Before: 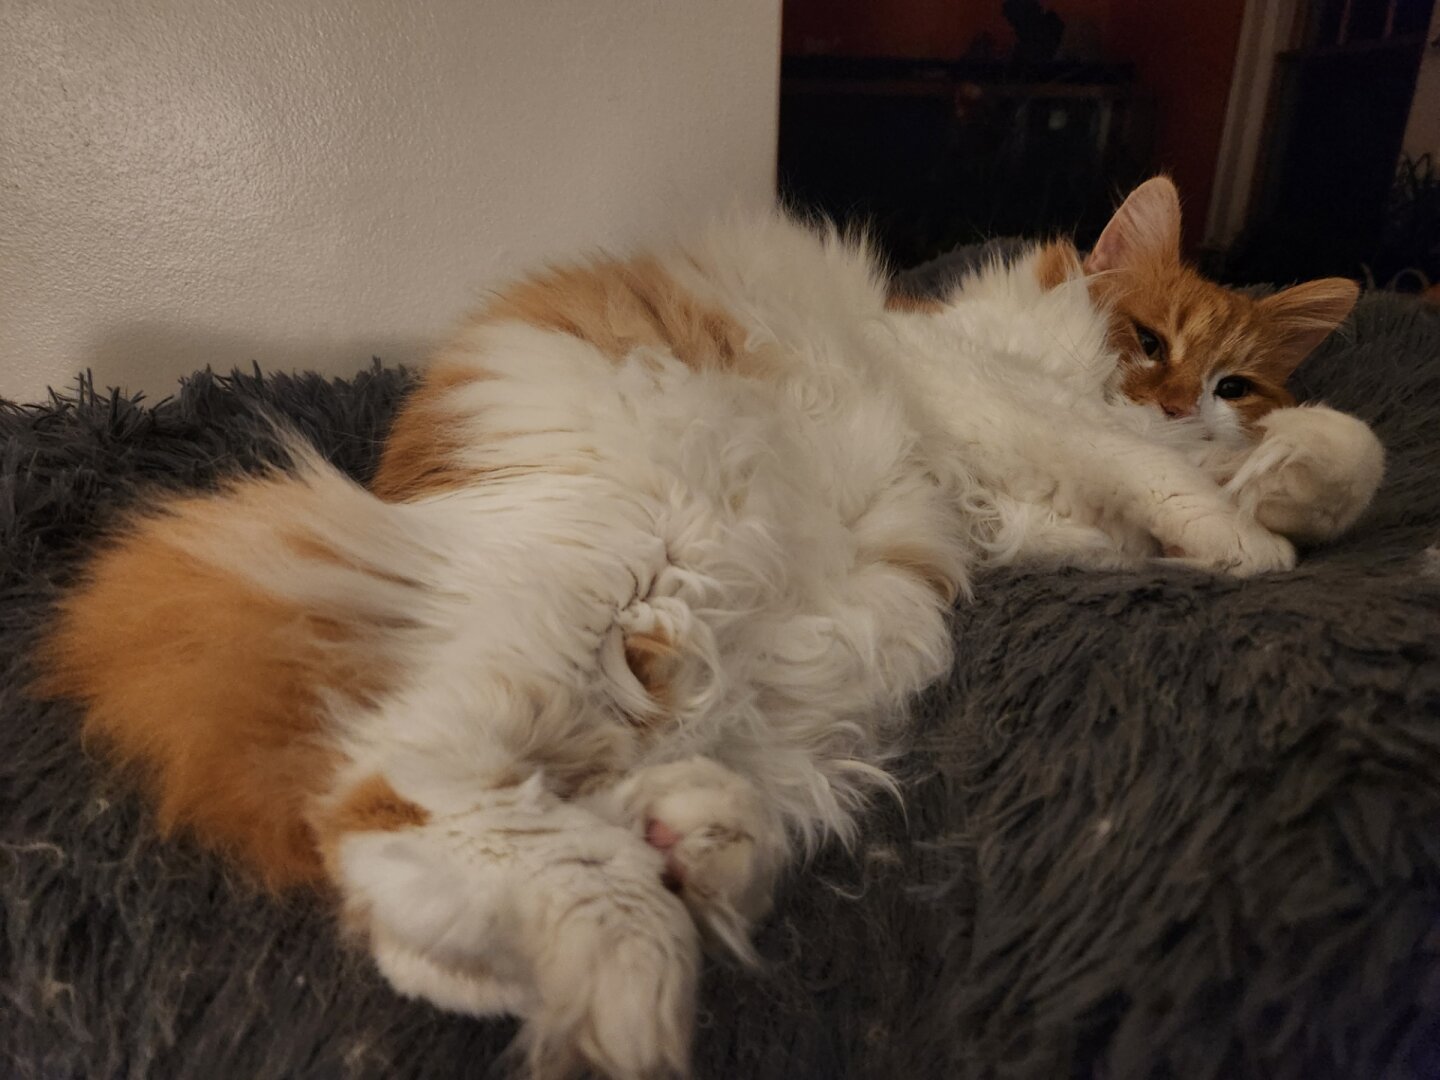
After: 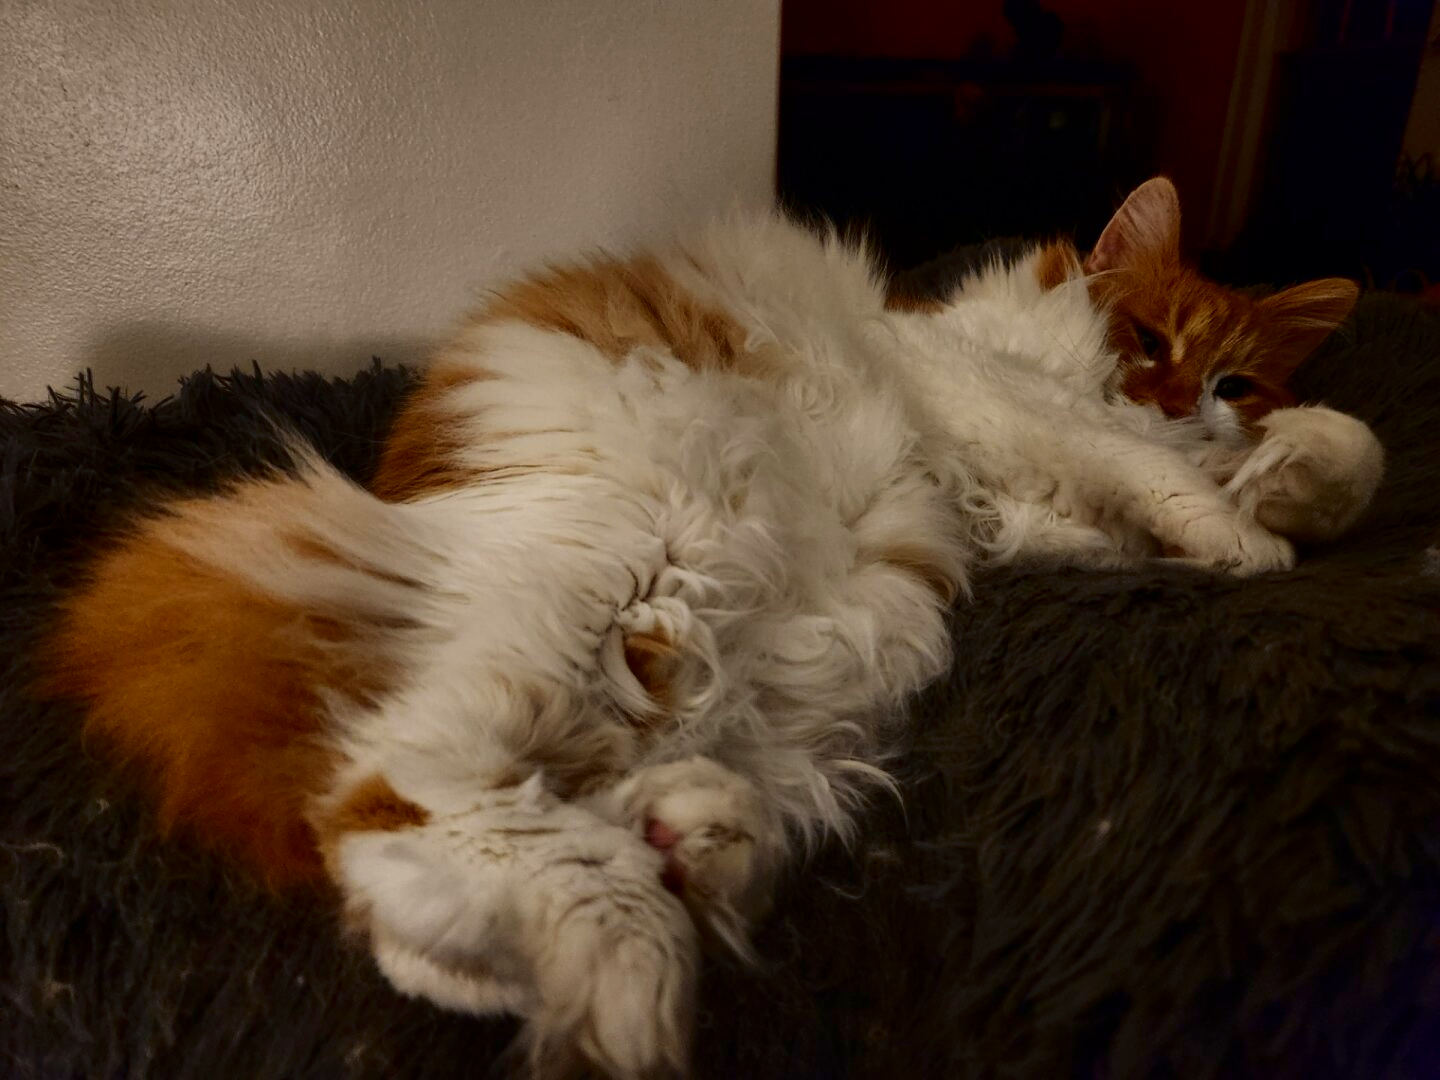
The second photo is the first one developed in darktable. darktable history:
contrast brightness saturation: contrast 0.219, brightness -0.186, saturation 0.243
